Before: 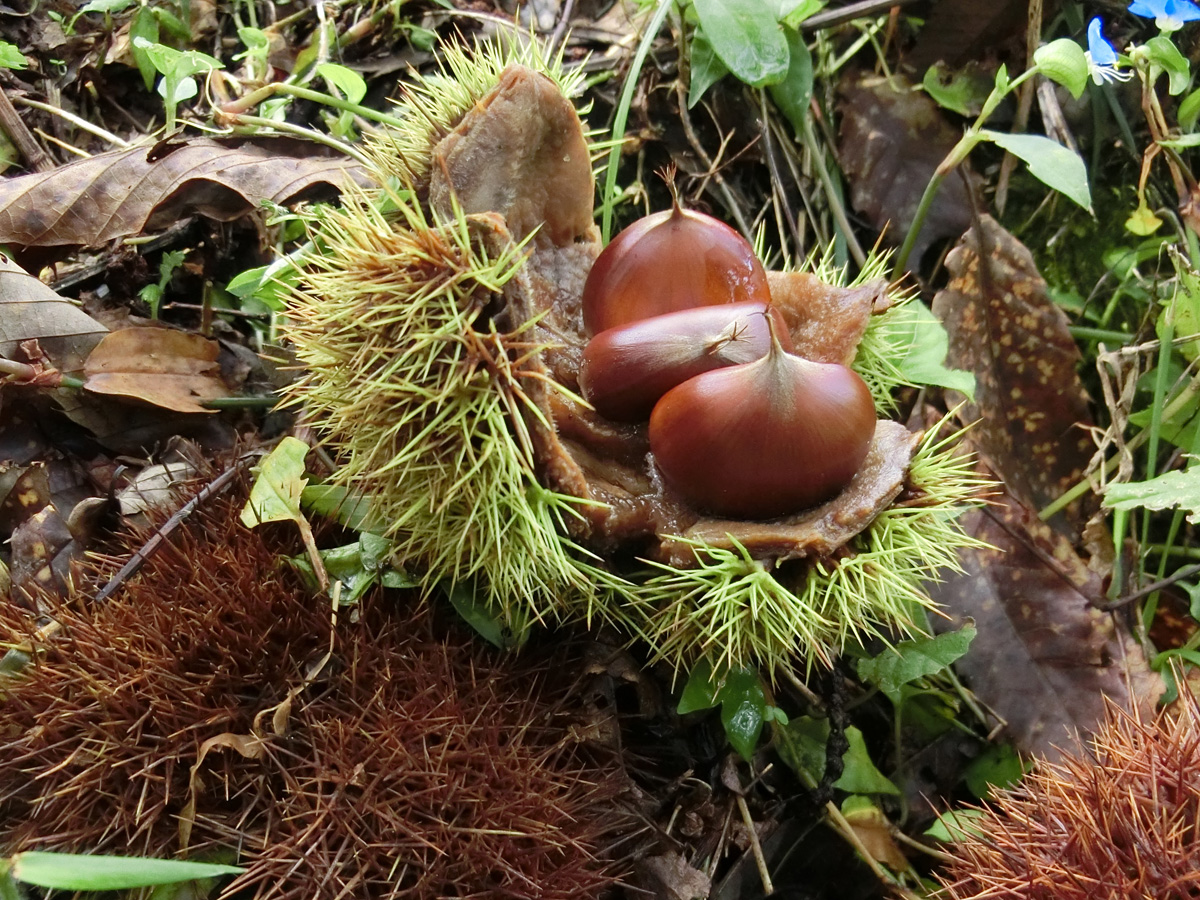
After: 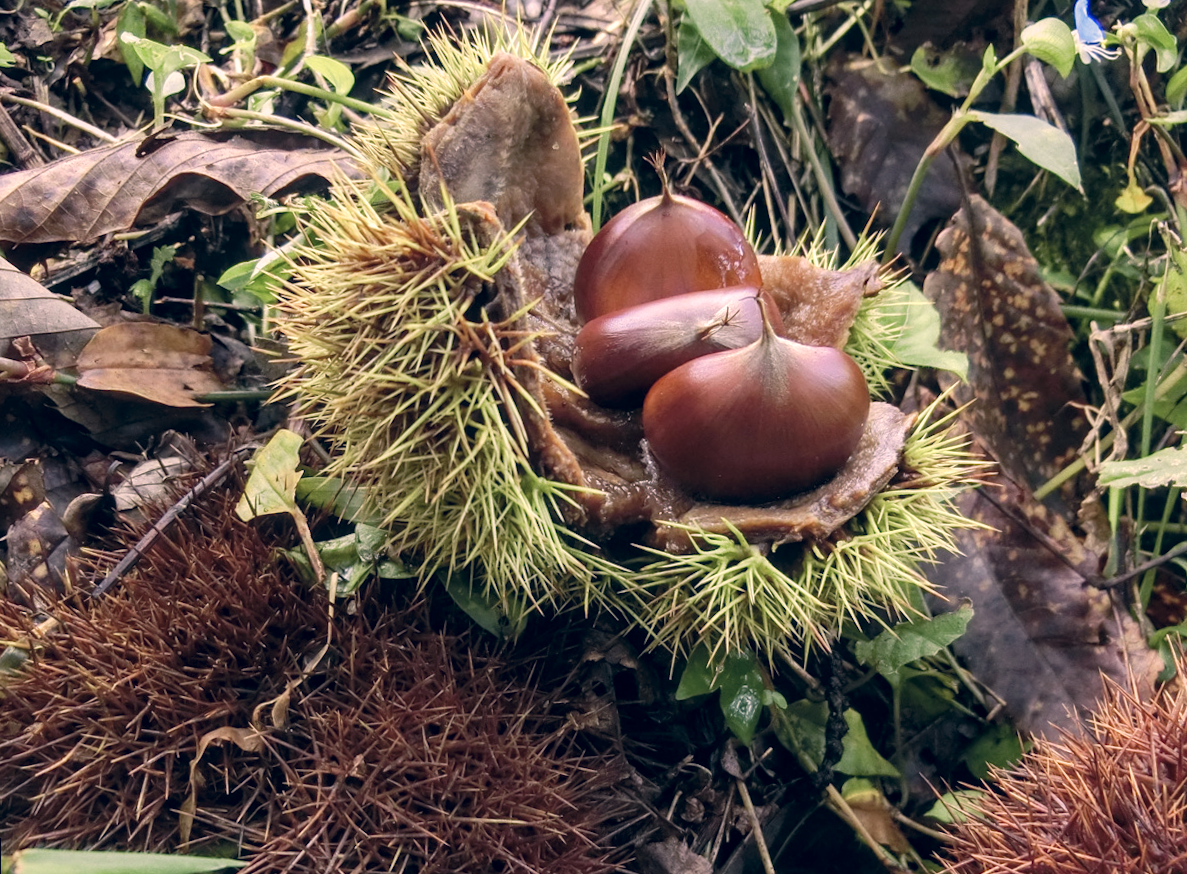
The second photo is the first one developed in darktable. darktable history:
contrast equalizer: y [[0.5 ×6], [0.5 ×6], [0.5, 0.5, 0.501, 0.545, 0.707, 0.863], [0 ×6], [0 ×6]]
rotate and perspective: rotation -1°, crop left 0.011, crop right 0.989, crop top 0.025, crop bottom 0.975
local contrast: on, module defaults
color correction: highlights a* 14.46, highlights b* 5.85, shadows a* -5.53, shadows b* -15.24, saturation 0.85
